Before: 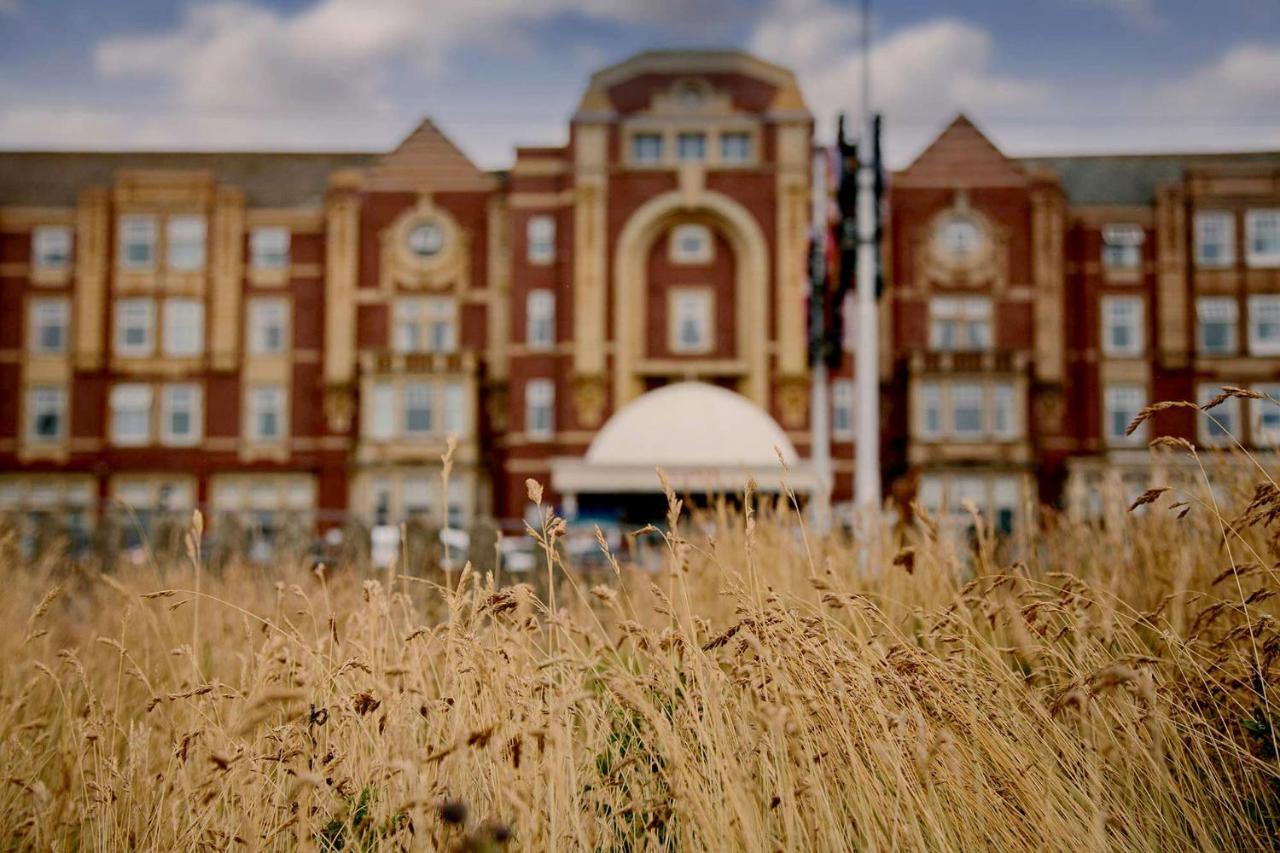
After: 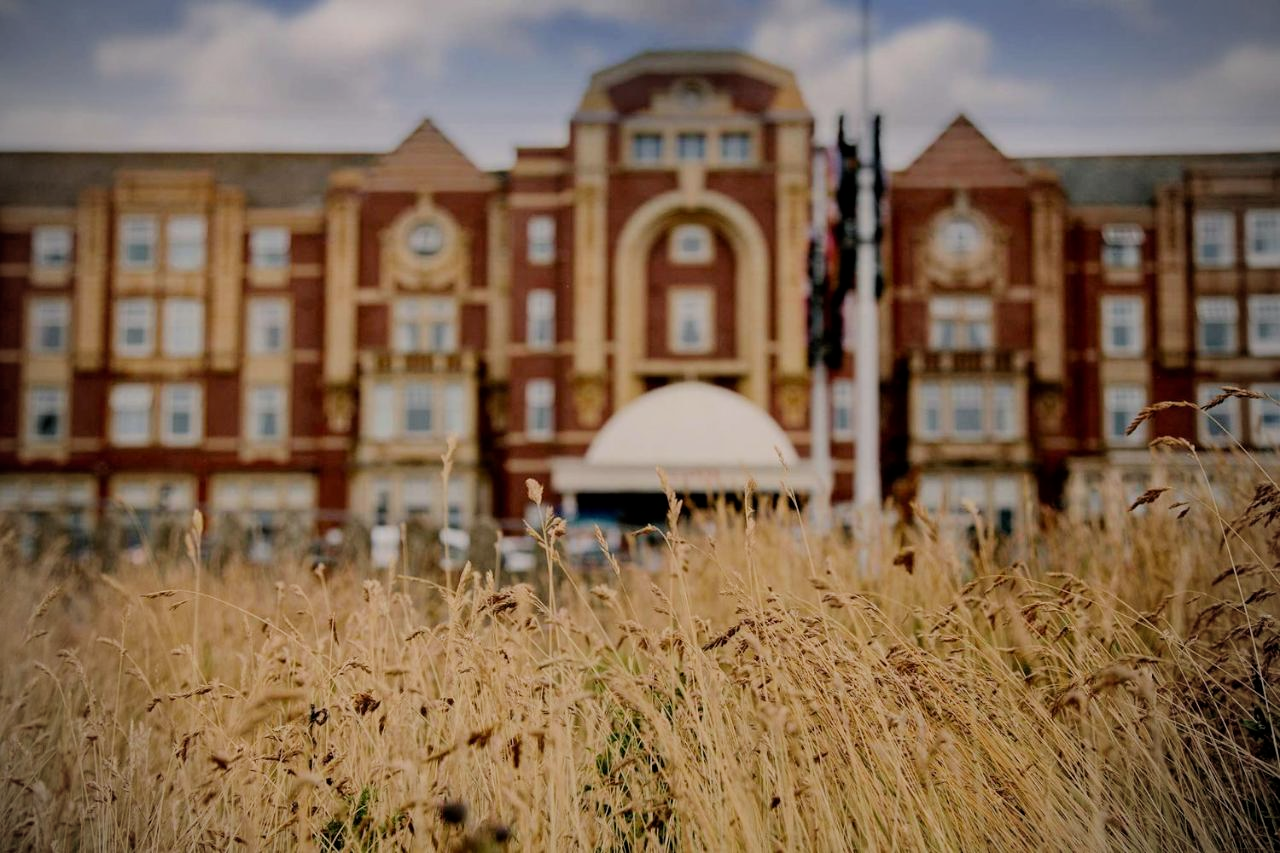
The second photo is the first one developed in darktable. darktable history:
filmic rgb: white relative exposure 3.8 EV, hardness 4.35
vignetting: unbound false
